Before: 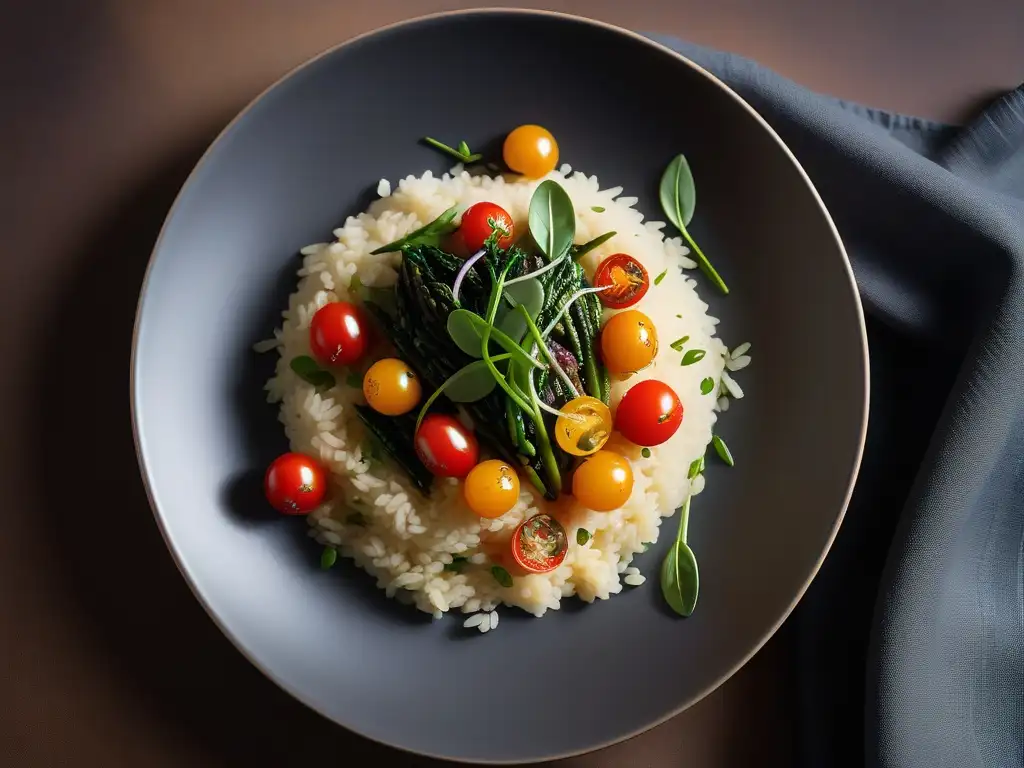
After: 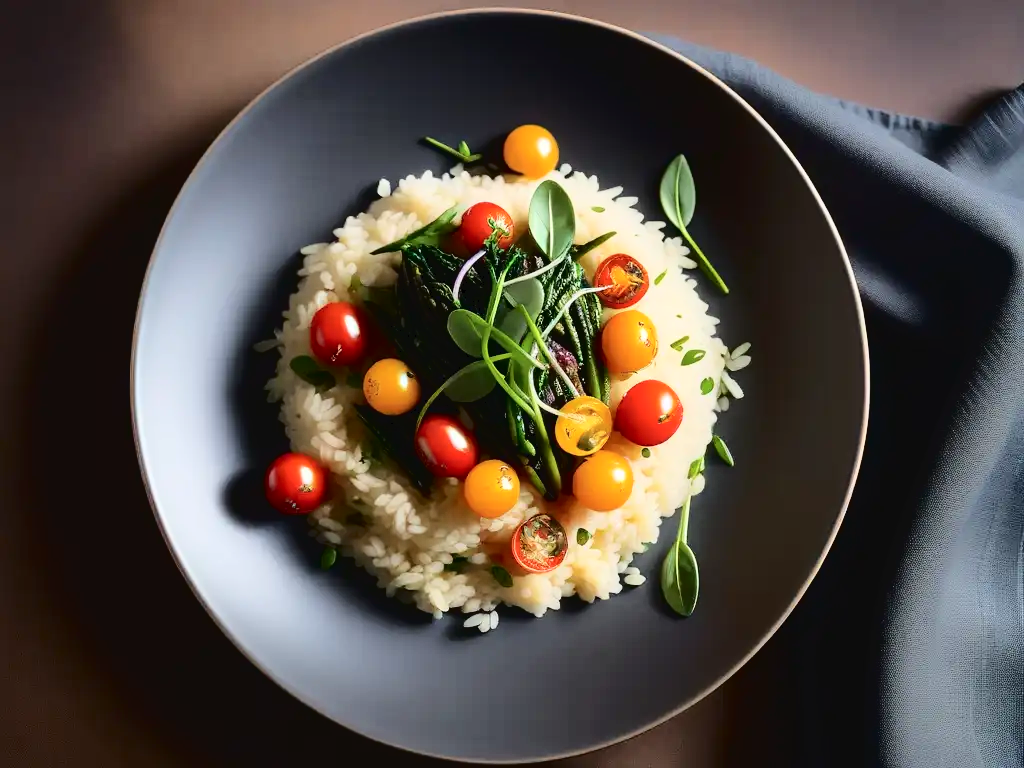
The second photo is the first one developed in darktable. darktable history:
contrast brightness saturation: contrast 0.096, brightness 0.028, saturation 0.085
tone curve: curves: ch0 [(0, 0) (0.003, 0.03) (0.011, 0.032) (0.025, 0.035) (0.044, 0.038) (0.069, 0.041) (0.1, 0.058) (0.136, 0.091) (0.177, 0.133) (0.224, 0.181) (0.277, 0.268) (0.335, 0.363) (0.399, 0.461) (0.468, 0.554) (0.543, 0.633) (0.623, 0.709) (0.709, 0.784) (0.801, 0.869) (0.898, 0.938) (1, 1)], color space Lab, independent channels, preserve colors none
exposure: exposure 0.084 EV, compensate highlight preservation false
